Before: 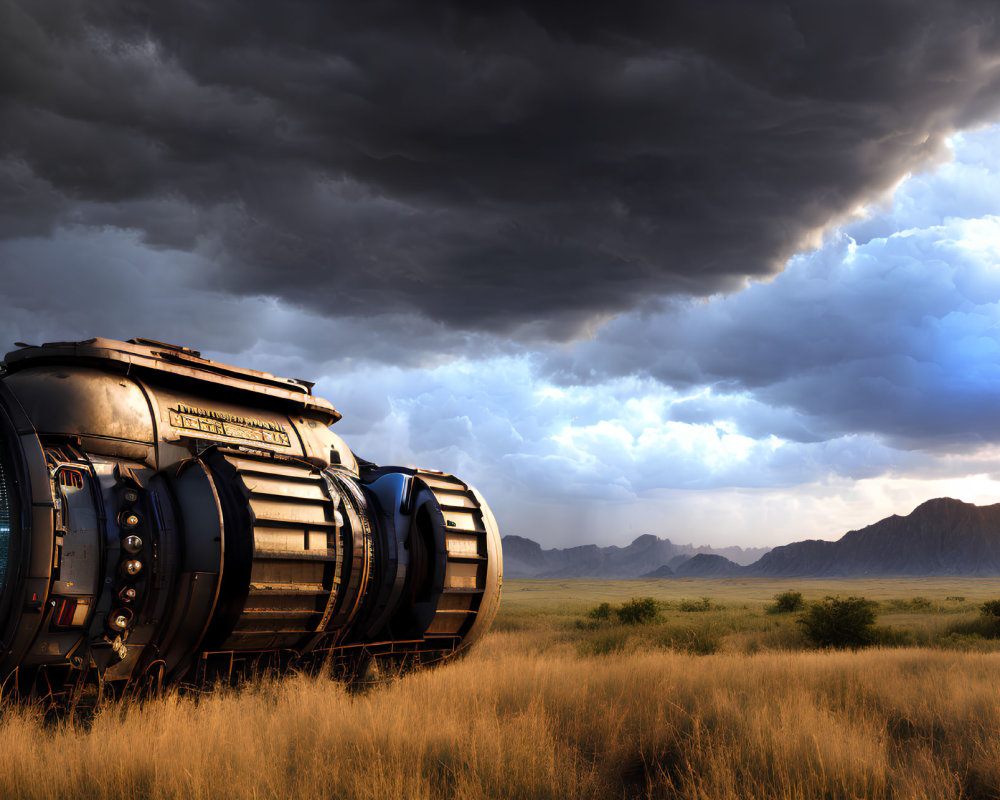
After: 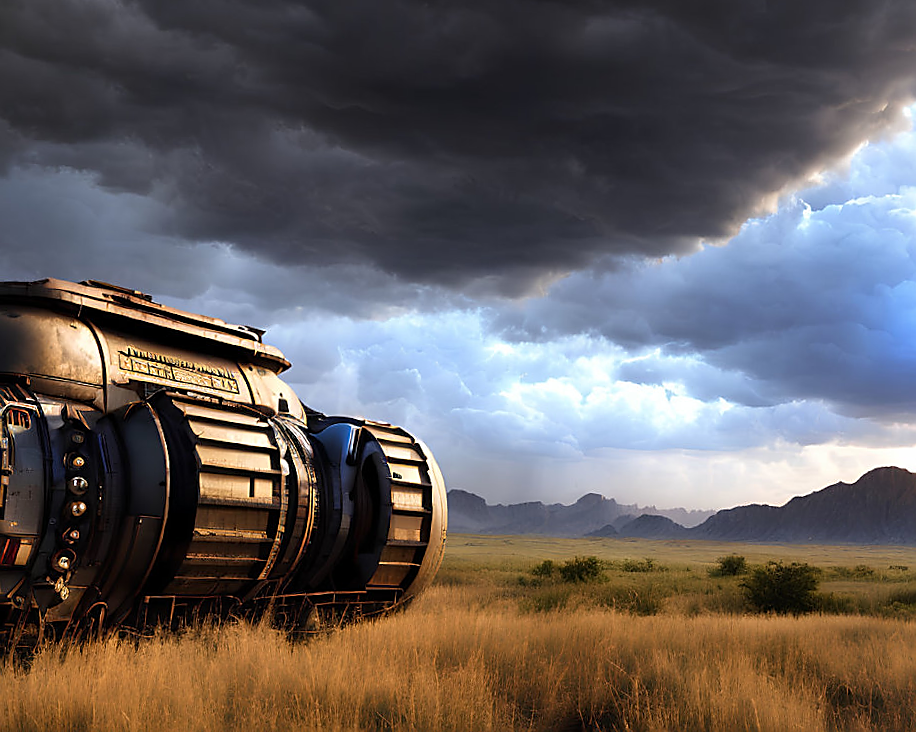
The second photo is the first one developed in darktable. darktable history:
sharpen: radius 1.371, amount 1.237, threshold 0.789
crop and rotate: angle -1.91°, left 3.163%, top 4.027%, right 1.432%, bottom 0.577%
